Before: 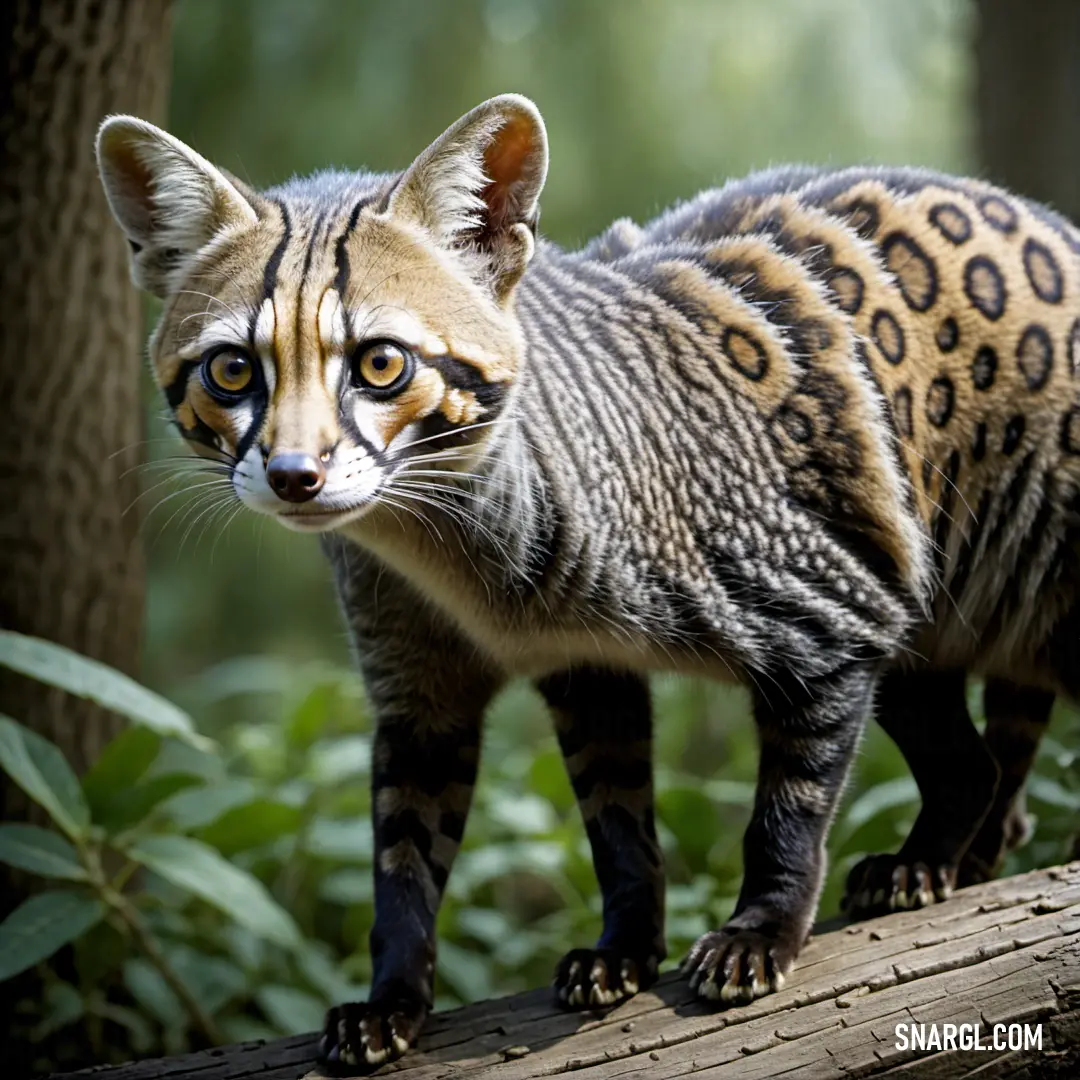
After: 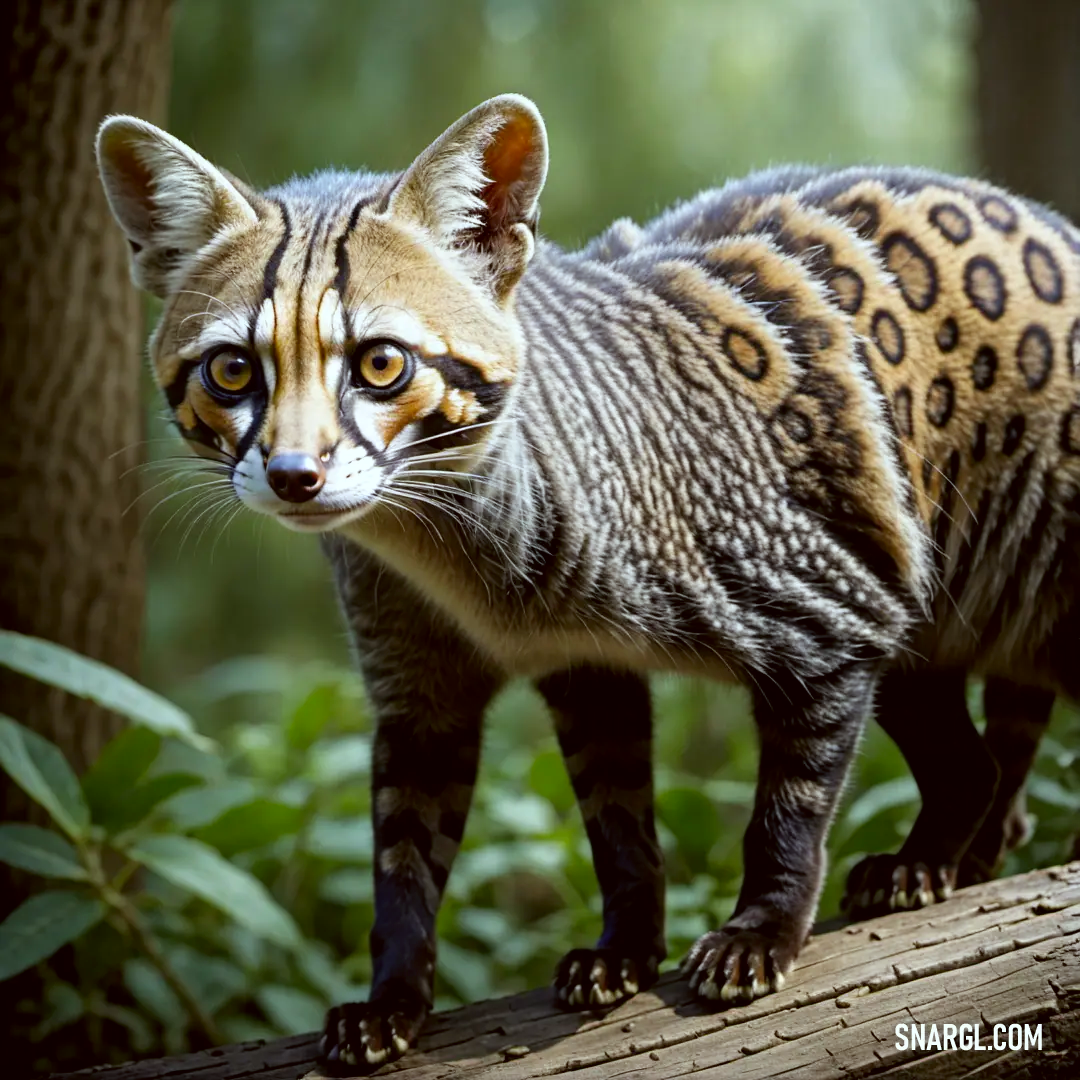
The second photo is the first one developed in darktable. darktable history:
color correction: highlights a* -5.08, highlights b* -3, shadows a* 4.2, shadows b* 4.41
contrast brightness saturation: contrast 0.043, saturation 0.155
